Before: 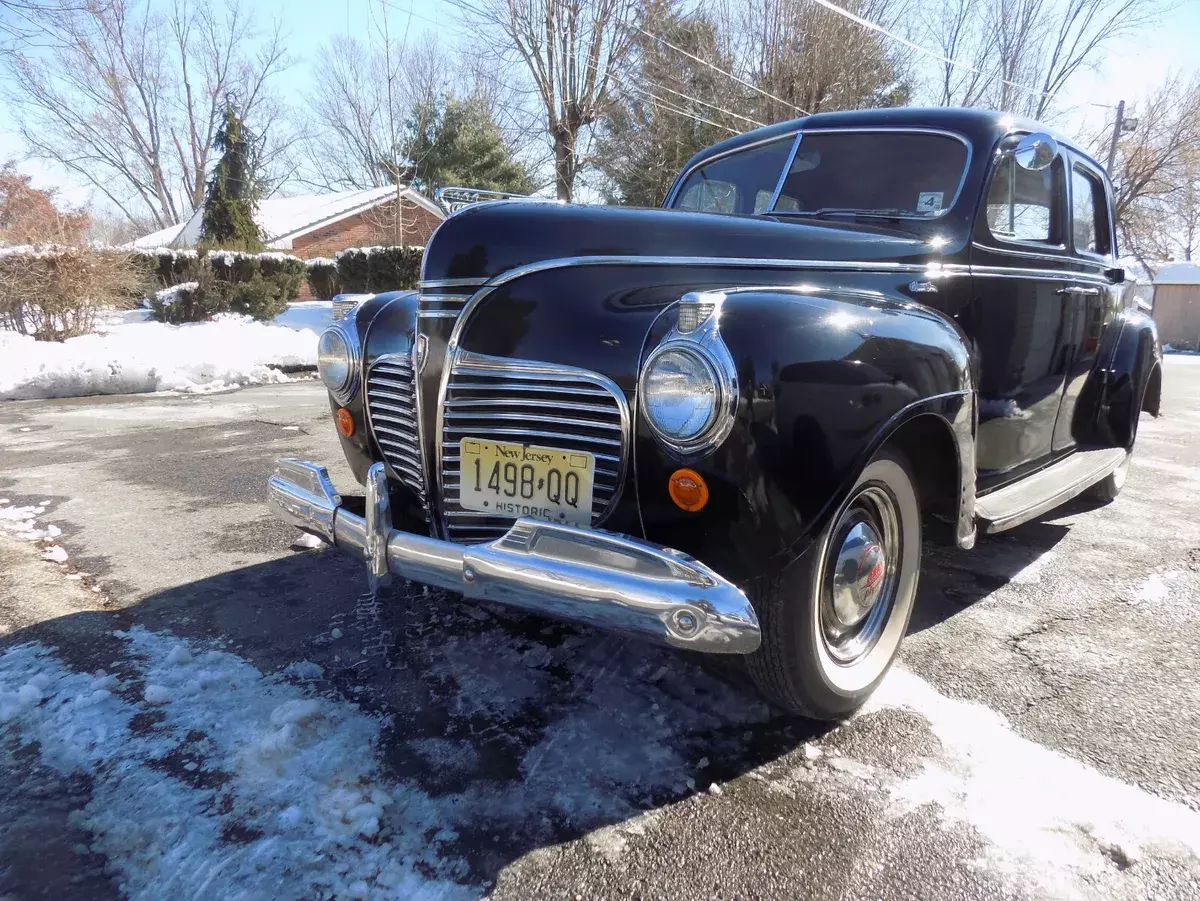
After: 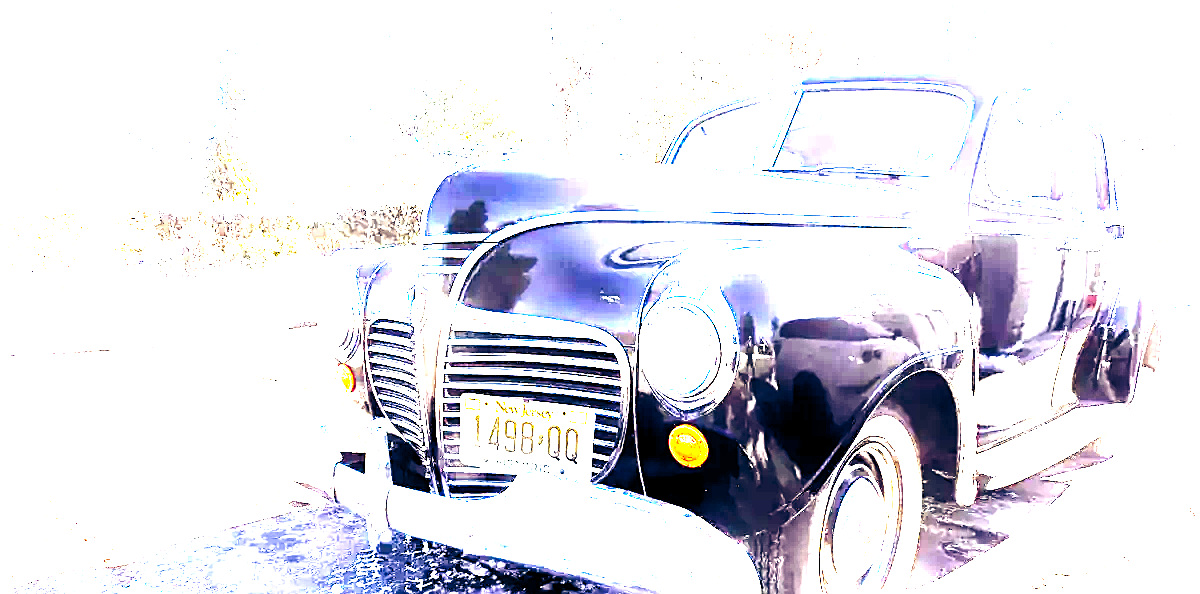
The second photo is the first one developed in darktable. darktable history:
crop and rotate: top 4.889%, bottom 29.118%
tone equalizer: -8 EV -1.06 EV, -7 EV -1.04 EV, -6 EV -0.894 EV, -5 EV -0.544 EV, -3 EV 0.553 EV, -2 EV 0.881 EV, -1 EV 1.01 EV, +0 EV 1.08 EV
base curve: curves: ch0 [(0, 0) (0.028, 0.03) (0.121, 0.232) (0.46, 0.748) (0.859, 0.968) (1, 1)], preserve colors none
sharpen: on, module defaults
color balance rgb: power › chroma 2.483%, power › hue 68.14°, global offset › luminance -0.272%, global offset › chroma 0.301%, global offset › hue 259.77°, perceptual saturation grading › global saturation 29.572%, perceptual brilliance grading › global brilliance 29.686%, perceptual brilliance grading › highlights 50.211%, perceptual brilliance grading › mid-tones 51.053%, perceptual brilliance grading › shadows -21.689%, global vibrance 9.472%
levels: levels [0, 0.43, 0.859]
exposure: black level correction 0, exposure 1.455 EV, compensate exposure bias true, compensate highlight preservation false
